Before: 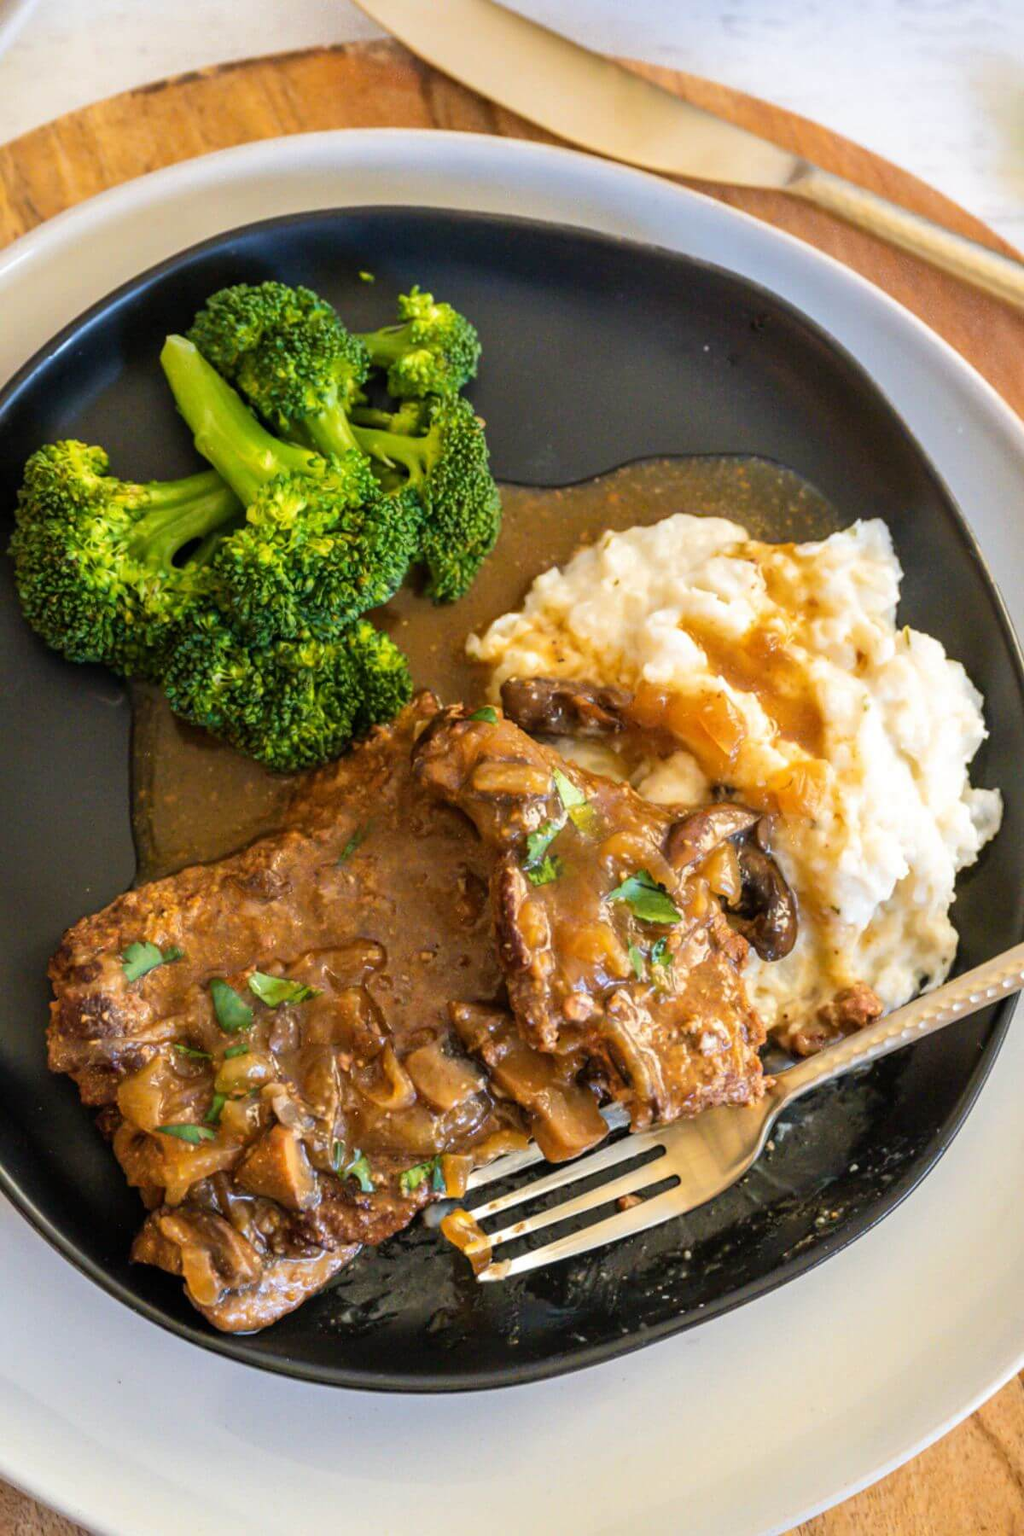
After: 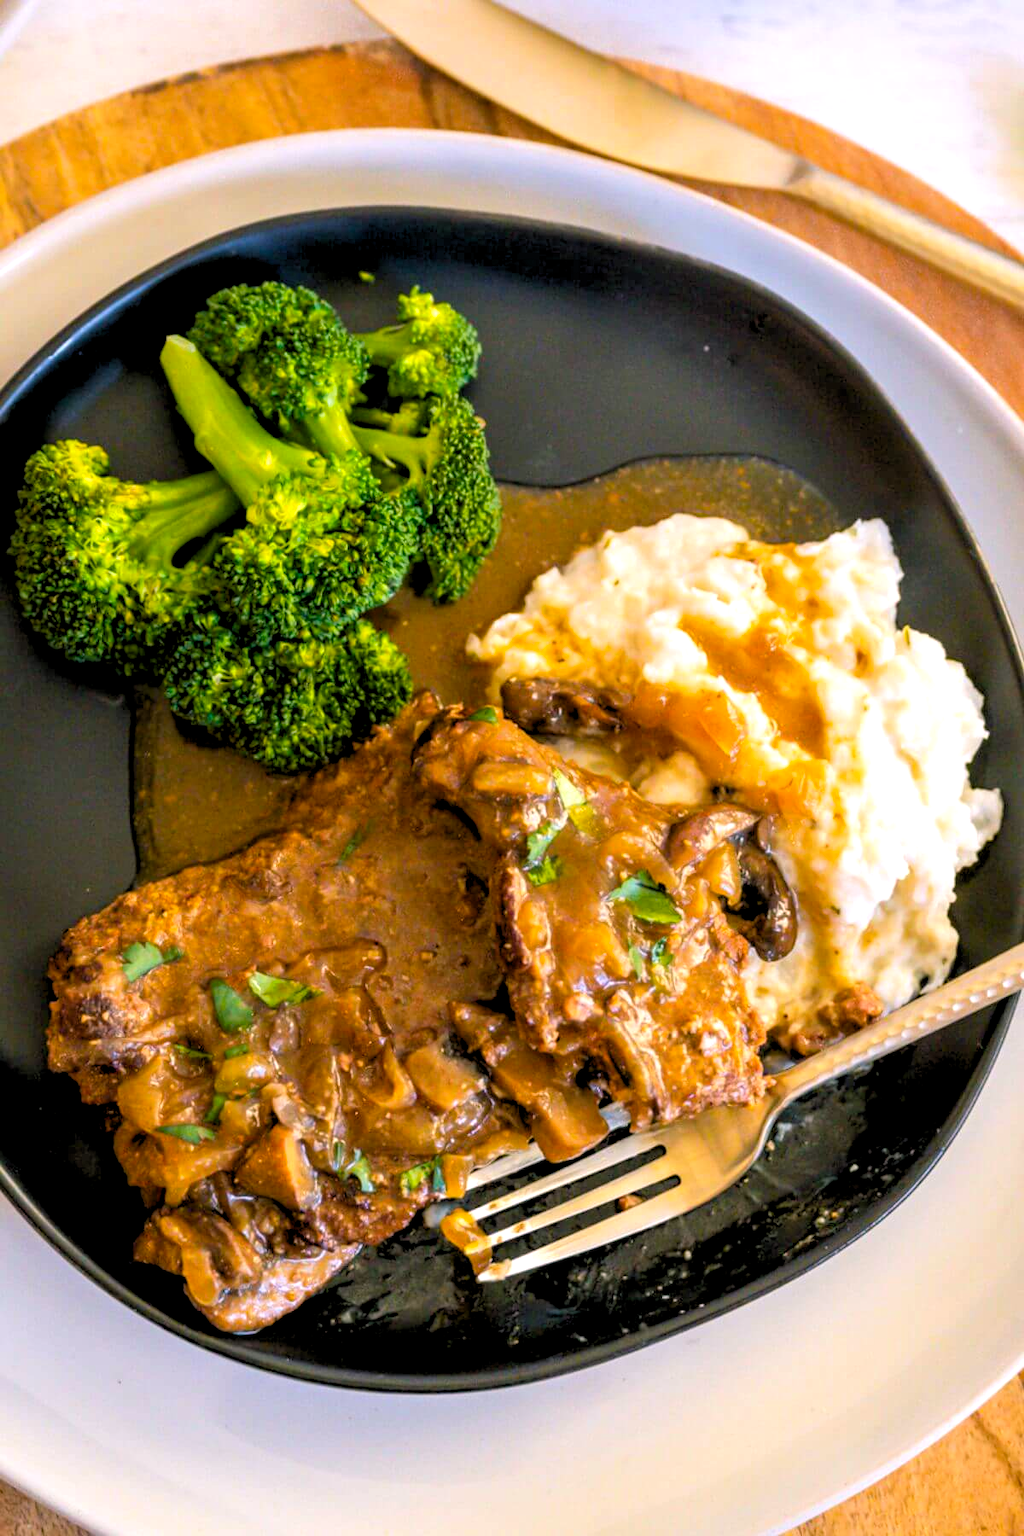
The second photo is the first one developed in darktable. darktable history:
color balance rgb: shadows lift › chroma 2%, shadows lift › hue 217.2°, power › chroma 0.25%, power › hue 60°, highlights gain › chroma 1.5%, highlights gain › hue 309.6°, global offset › luminance -0.25%, perceptual saturation grading › global saturation 15%, global vibrance 15%
rgb levels: levels [[0.01, 0.419, 0.839], [0, 0.5, 1], [0, 0.5, 1]]
